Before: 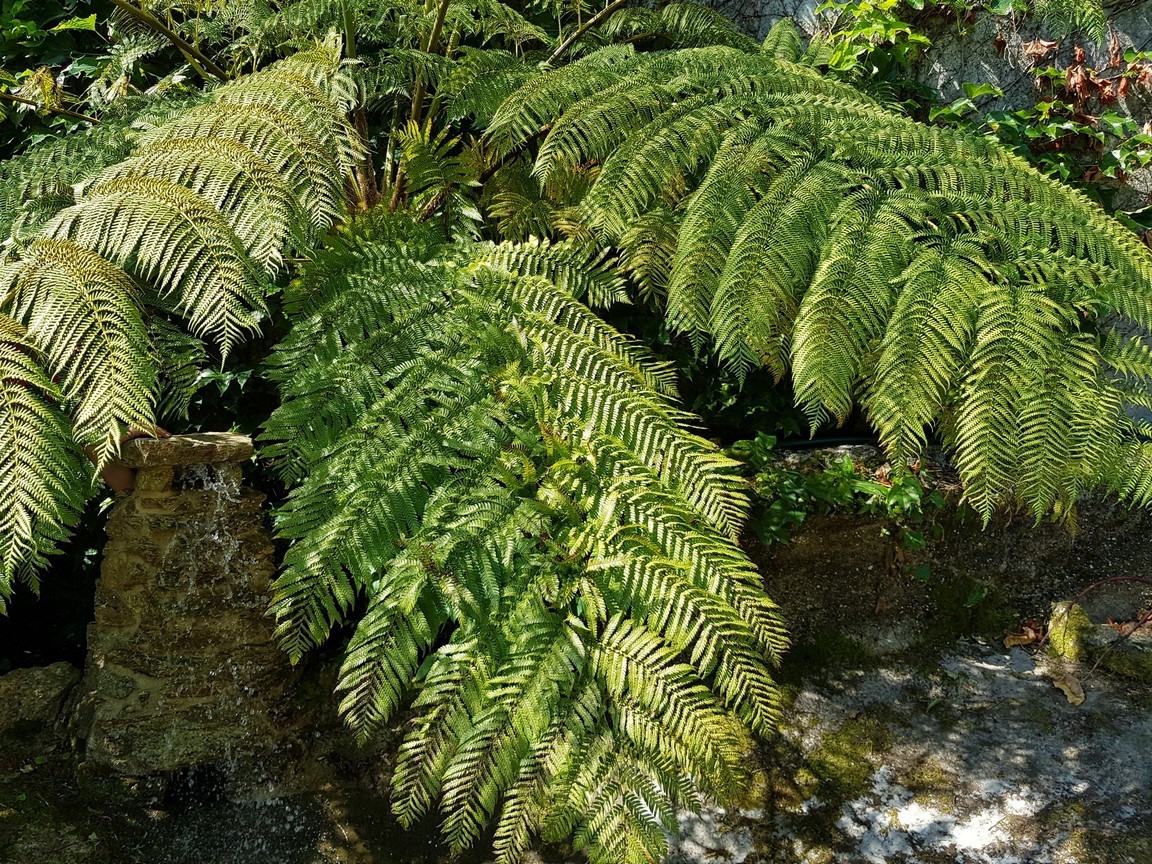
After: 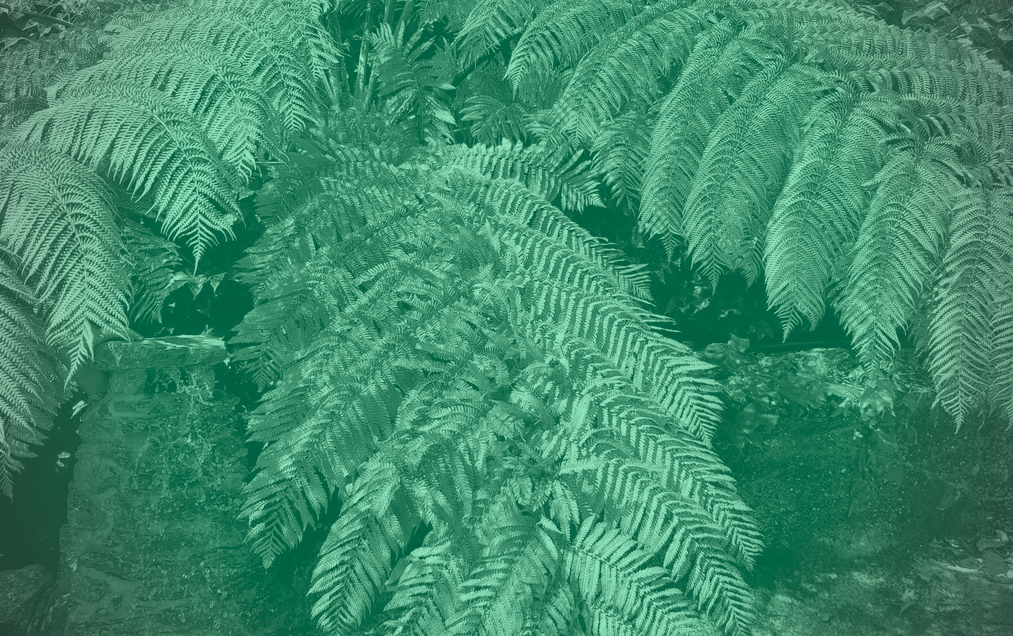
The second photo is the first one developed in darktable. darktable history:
colorize: hue 147.6°, saturation 65%, lightness 21.64%
crop and rotate: left 2.425%, top 11.305%, right 9.6%, bottom 15.08%
vignetting: fall-off start 71.74%
